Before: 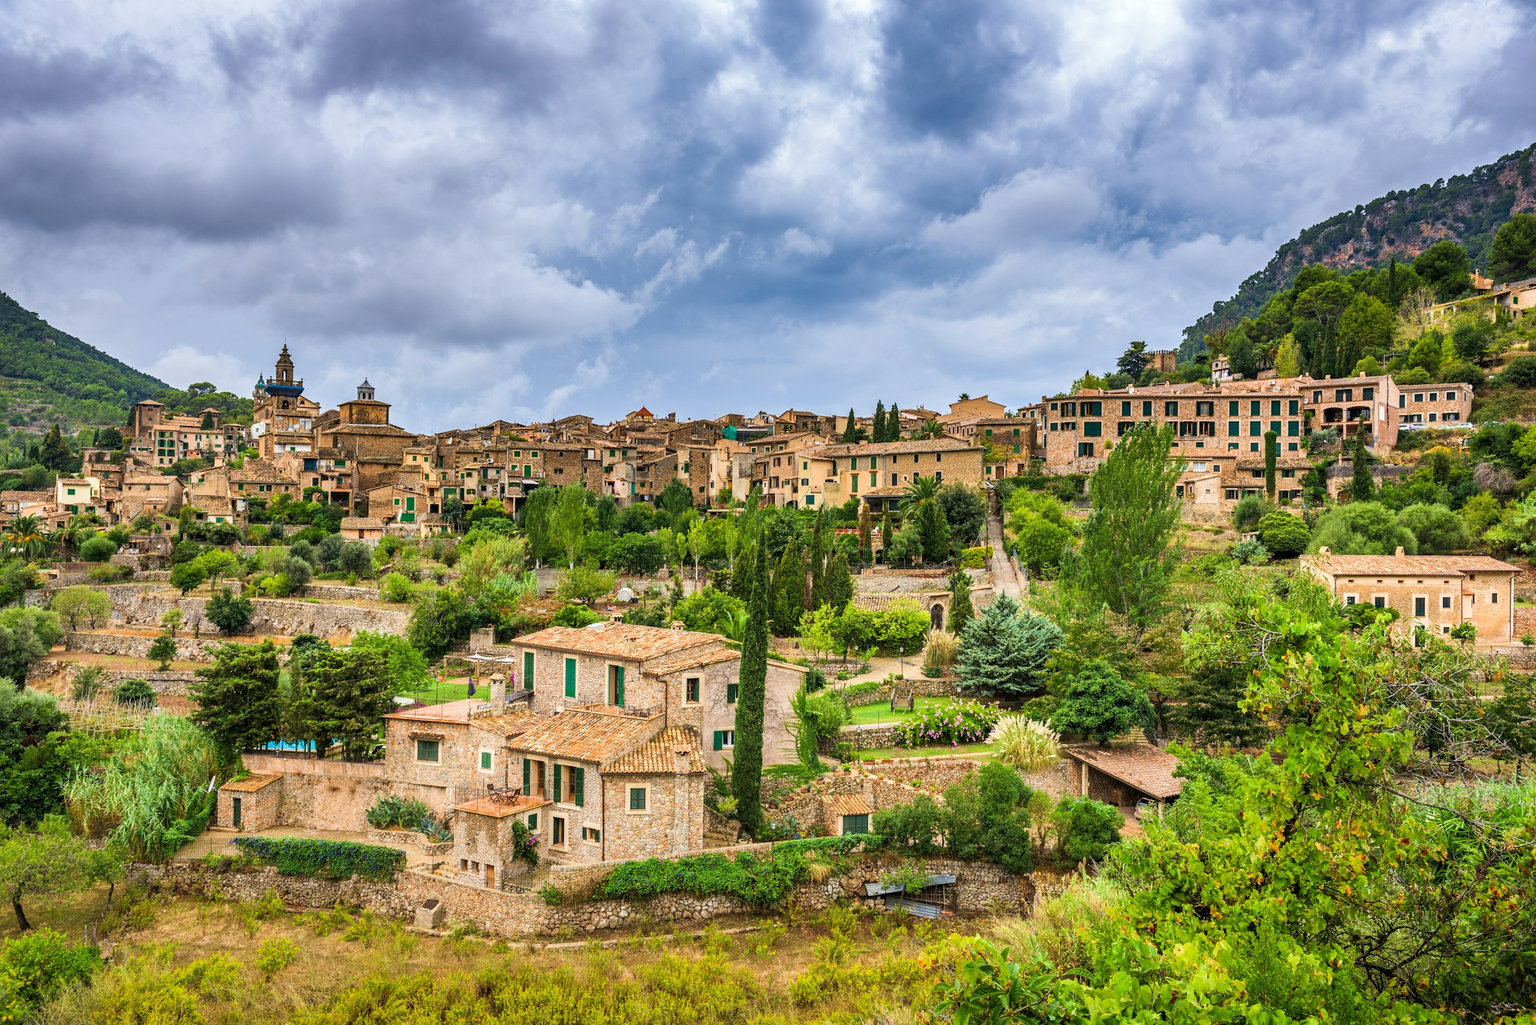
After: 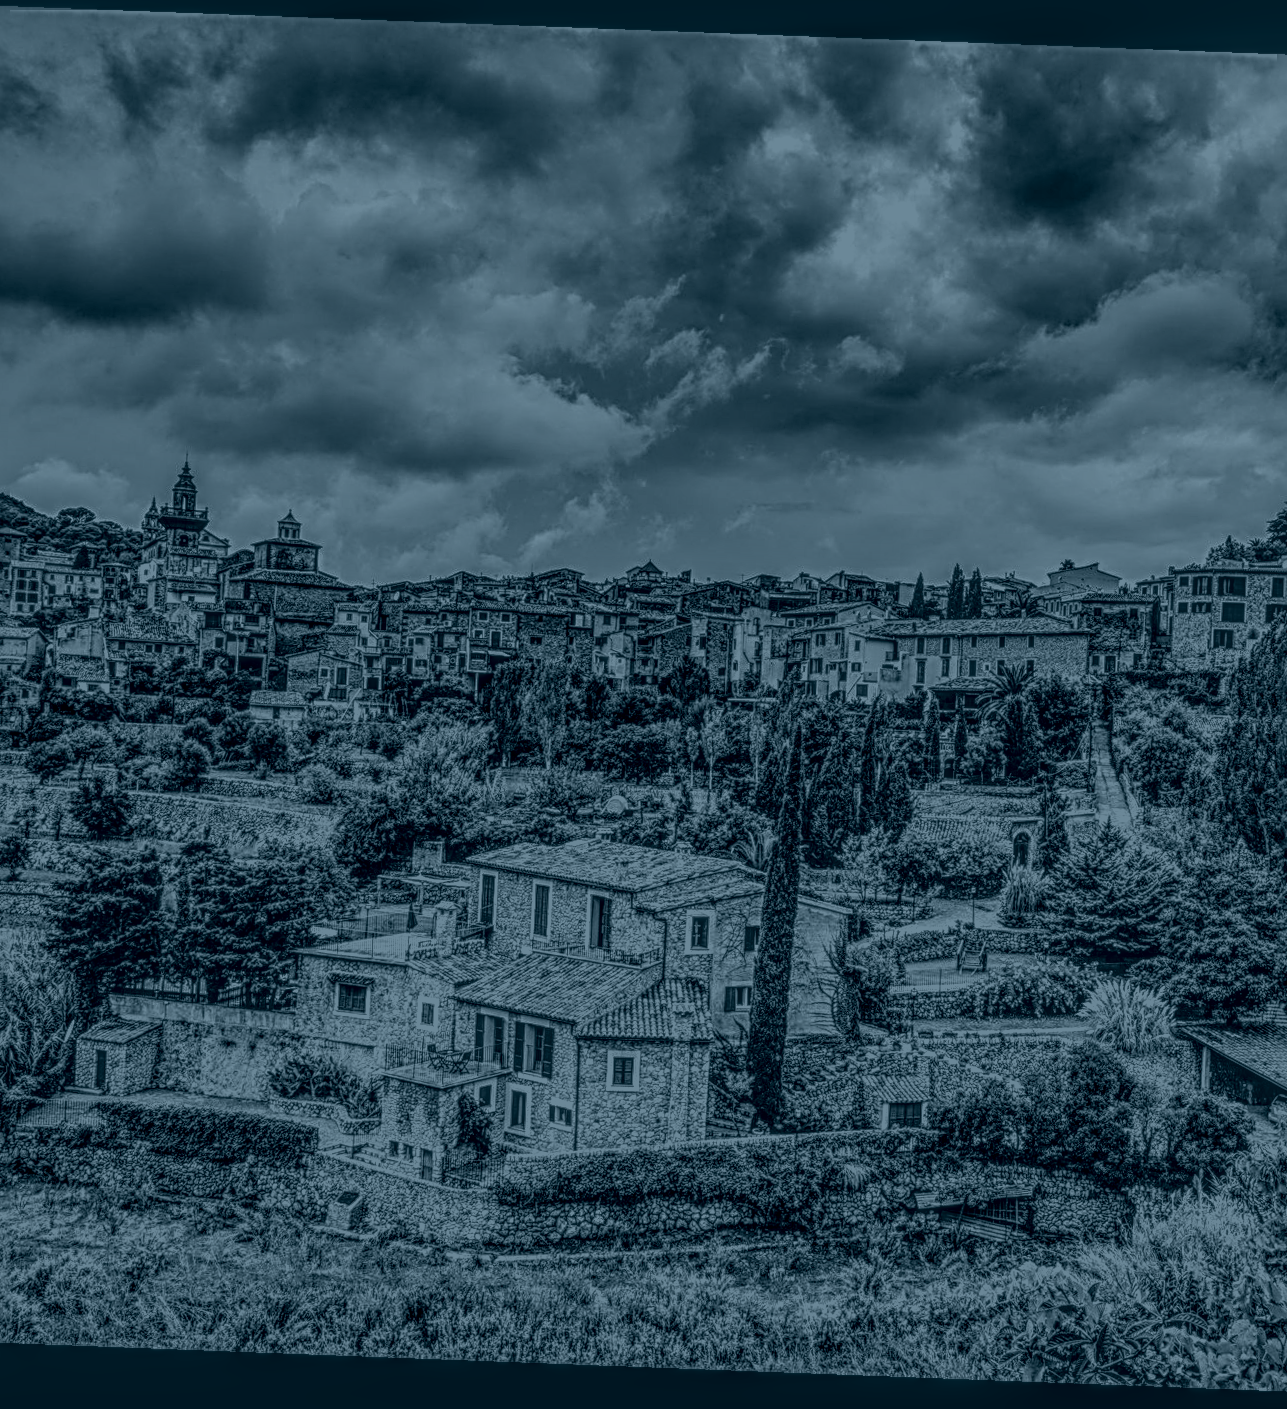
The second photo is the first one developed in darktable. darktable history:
crop: left 10.644%, right 26.528%
colorize: hue 194.4°, saturation 29%, source mix 61.75%, lightness 3.98%, version 1
sharpen: radius 4
white balance: red 0.984, blue 1.059
rotate and perspective: rotation 2.17°, automatic cropping off
base curve: curves: ch0 [(0, 0.024) (0.055, 0.065) (0.121, 0.166) (0.236, 0.319) (0.693, 0.726) (1, 1)], preserve colors none
velvia: on, module defaults
local contrast: highlights 0%, shadows 0%, detail 300%, midtone range 0.3
